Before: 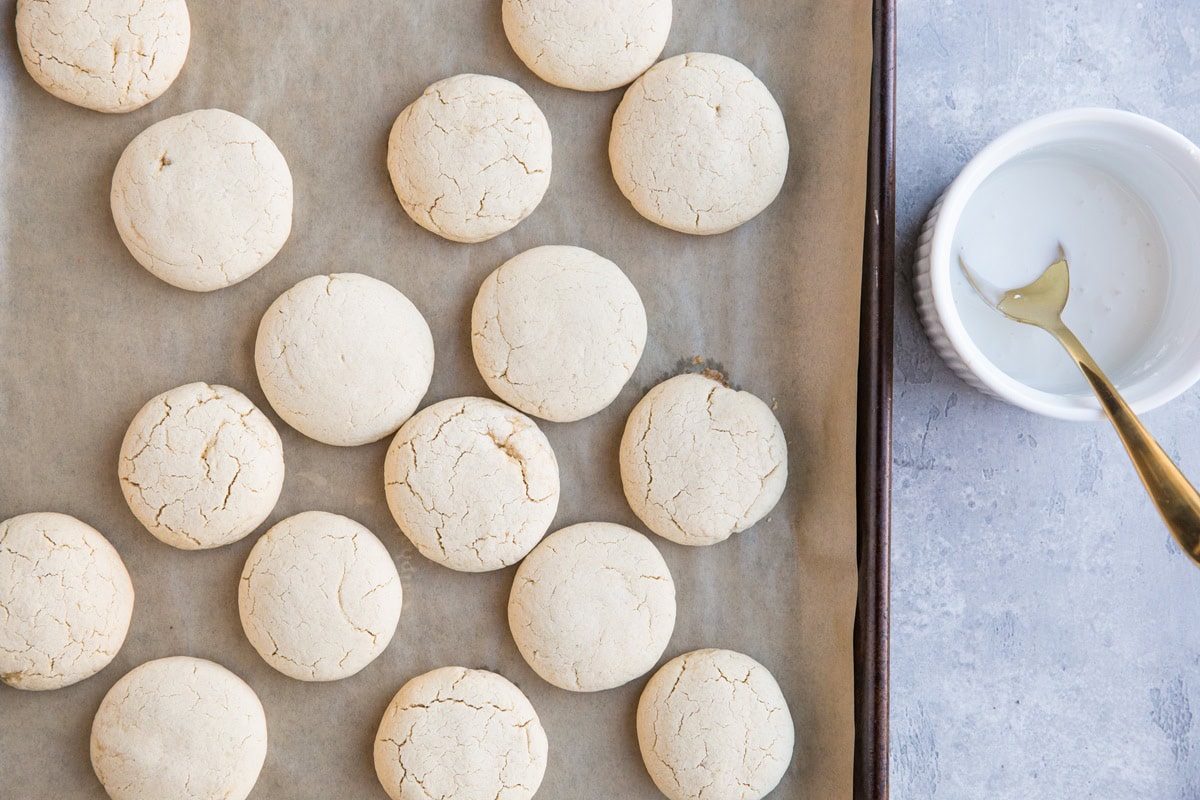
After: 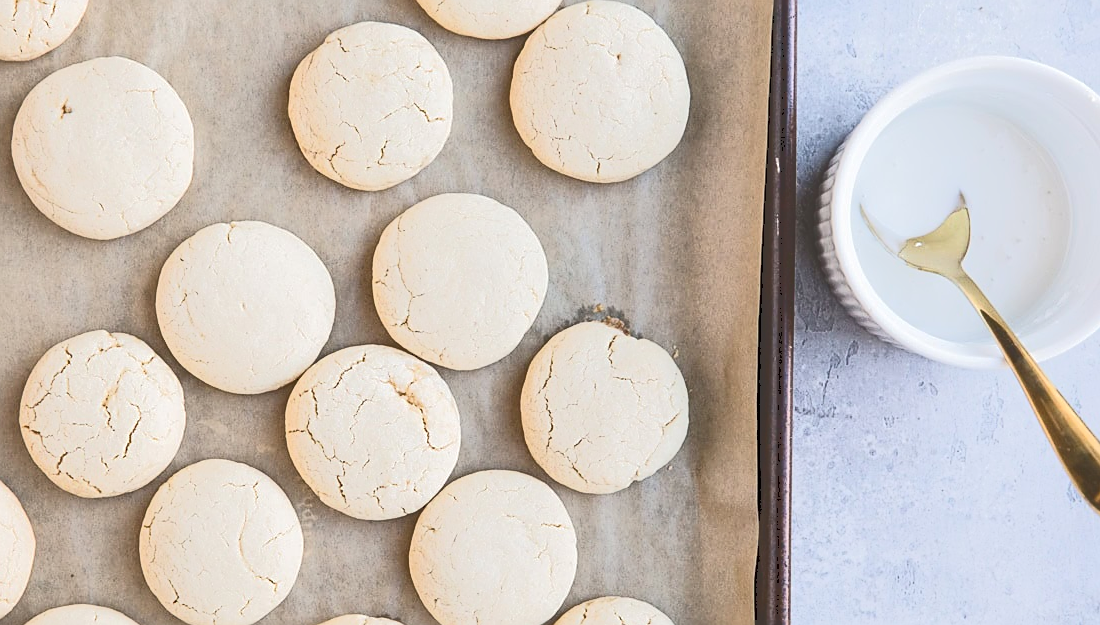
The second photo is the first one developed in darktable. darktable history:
sharpen: on, module defaults
tone curve: curves: ch0 [(0, 0) (0.003, 0.231) (0.011, 0.231) (0.025, 0.231) (0.044, 0.231) (0.069, 0.235) (0.1, 0.24) (0.136, 0.246) (0.177, 0.256) (0.224, 0.279) (0.277, 0.313) (0.335, 0.354) (0.399, 0.428) (0.468, 0.514) (0.543, 0.61) (0.623, 0.728) (0.709, 0.808) (0.801, 0.873) (0.898, 0.909) (1, 1)], color space Lab, independent channels
crop: left 8.319%, top 6.553%, bottom 15.26%
